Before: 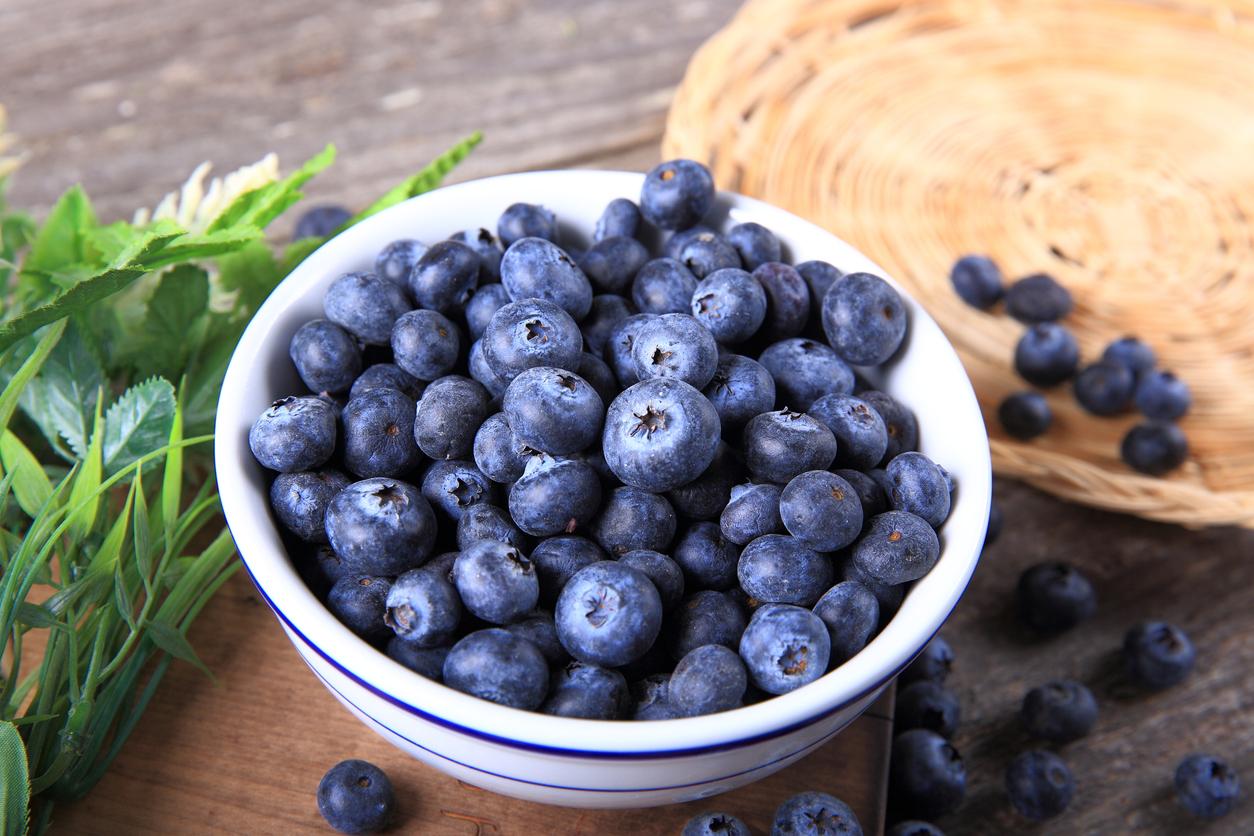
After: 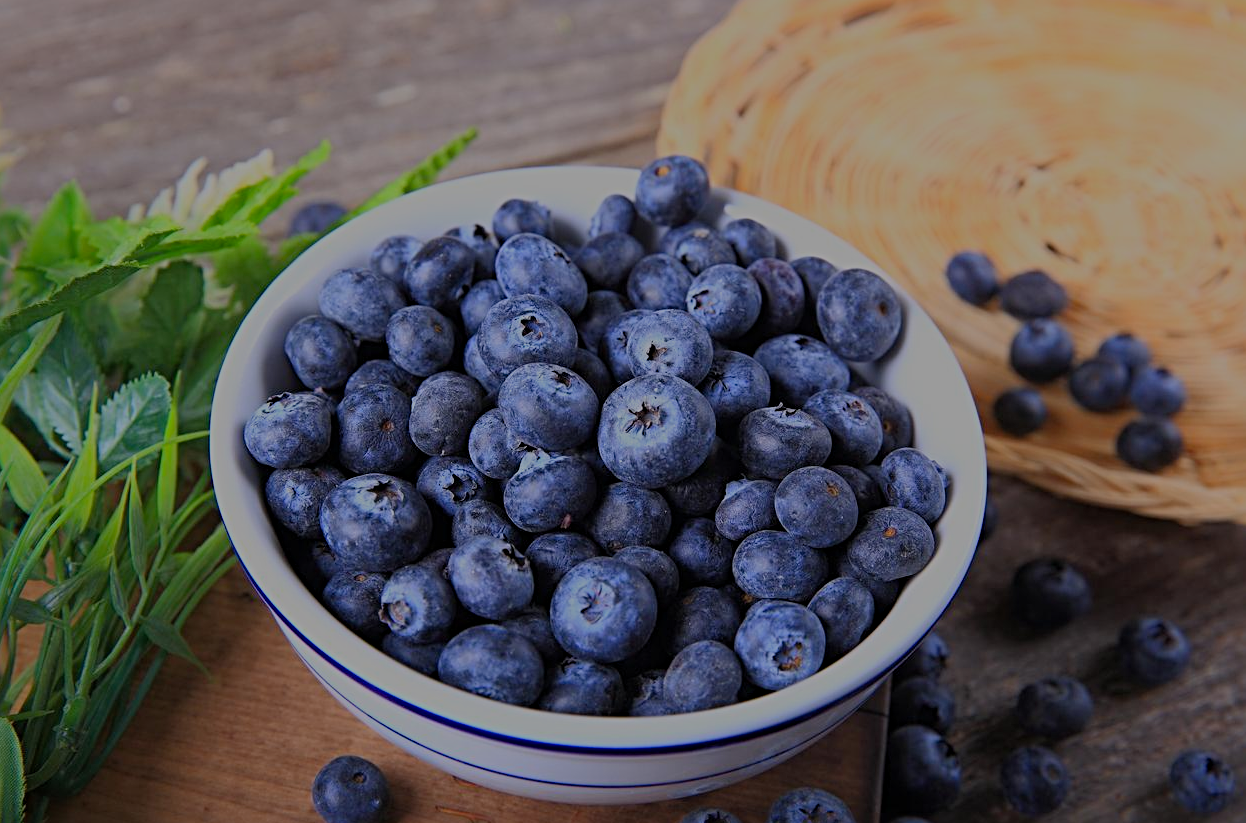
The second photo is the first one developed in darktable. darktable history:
exposure: black level correction 0, exposure 1.105 EV, compensate highlight preservation false
sharpen: radius 3.988
crop: left 0.412%, top 0.577%, right 0.226%, bottom 0.935%
color balance rgb: perceptual saturation grading › global saturation 25.221%, perceptual brilliance grading › global brilliance -48.358%
